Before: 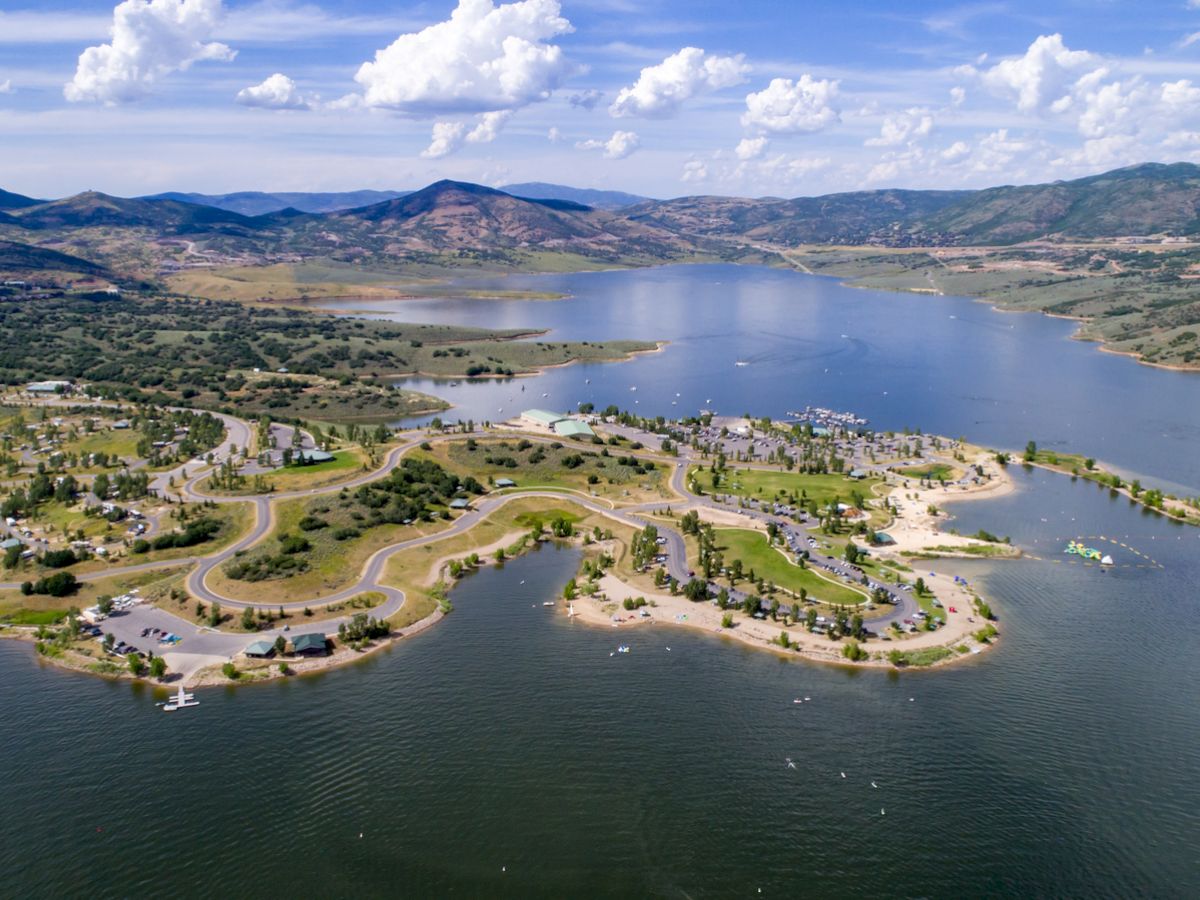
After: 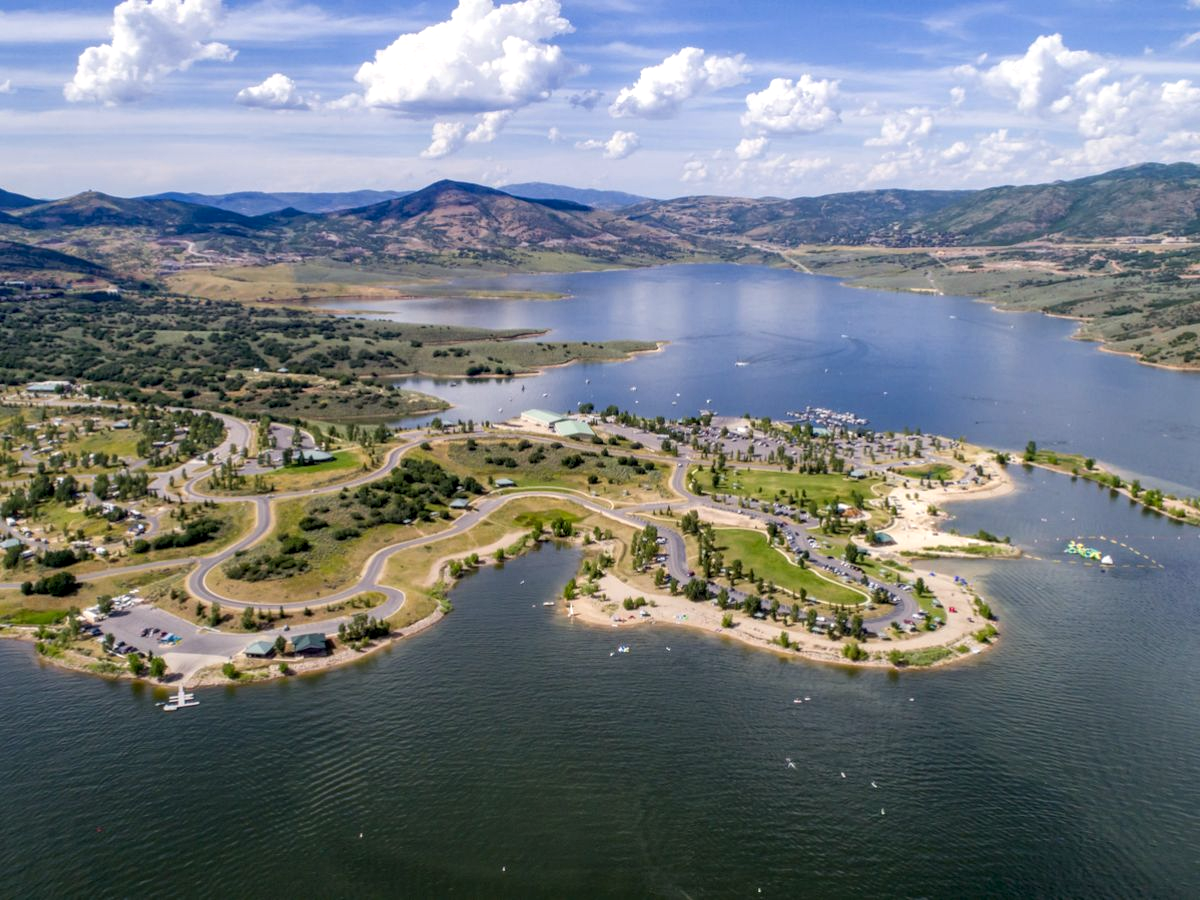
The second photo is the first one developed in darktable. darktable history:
color correction: highlights b* 3
local contrast: on, module defaults
